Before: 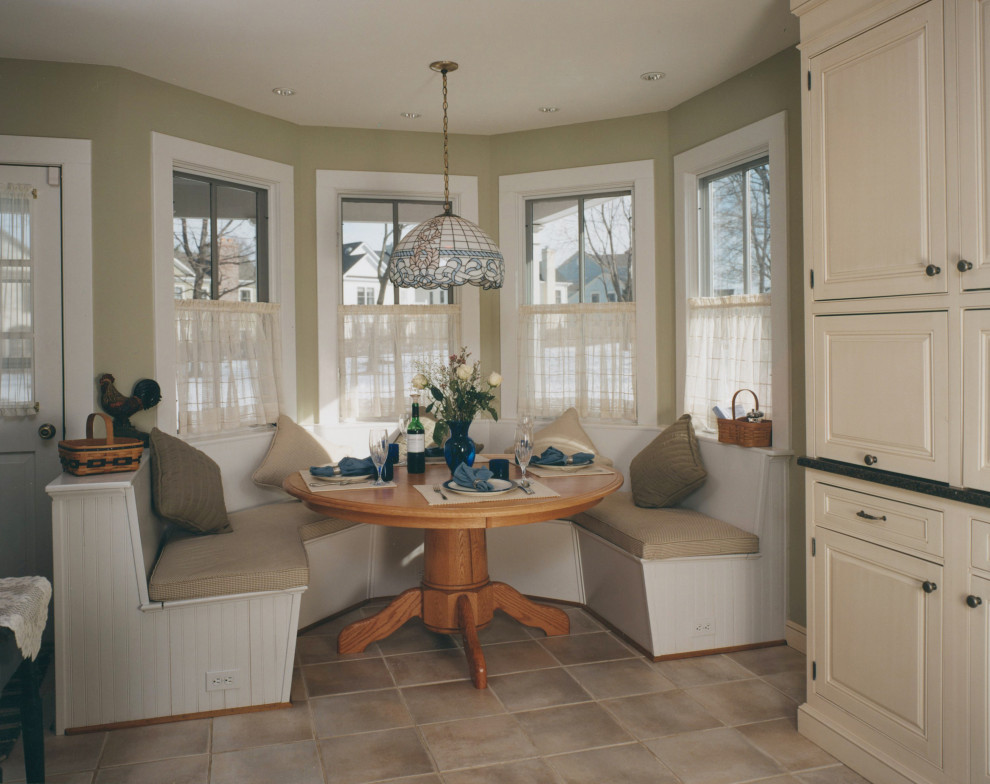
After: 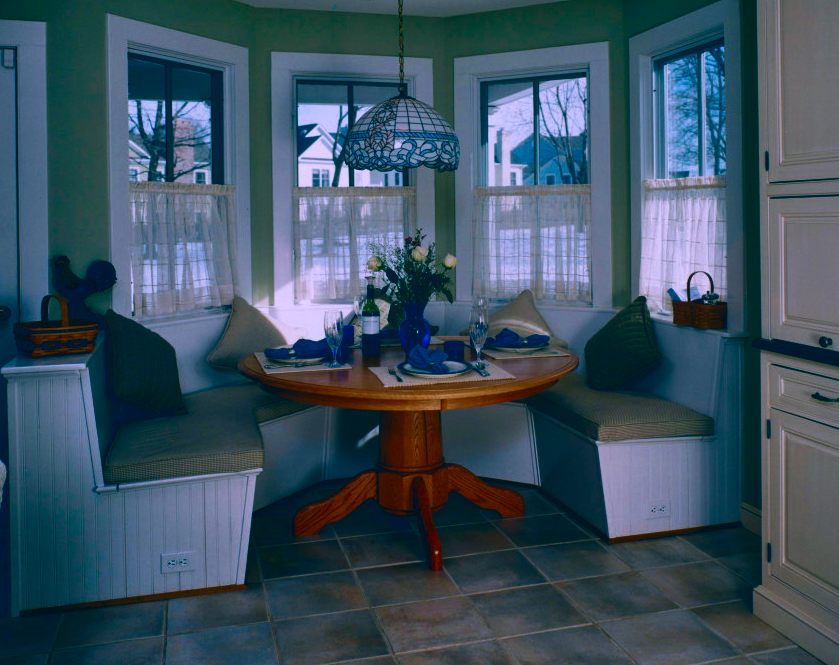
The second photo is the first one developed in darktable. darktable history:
crop and rotate: left 4.566%, top 15.15%, right 10.645%
shadows and highlights: low approximation 0.01, soften with gaussian
velvia: on, module defaults
color calibration: gray › normalize channels true, x 0.372, y 0.386, temperature 4286.52 K, gamut compression 0.001
color correction: highlights a* 16.4, highlights b* 0.257, shadows a* -14.99, shadows b* -14.67, saturation 1.49
contrast brightness saturation: contrast 0.093, brightness -0.578, saturation 0.173
